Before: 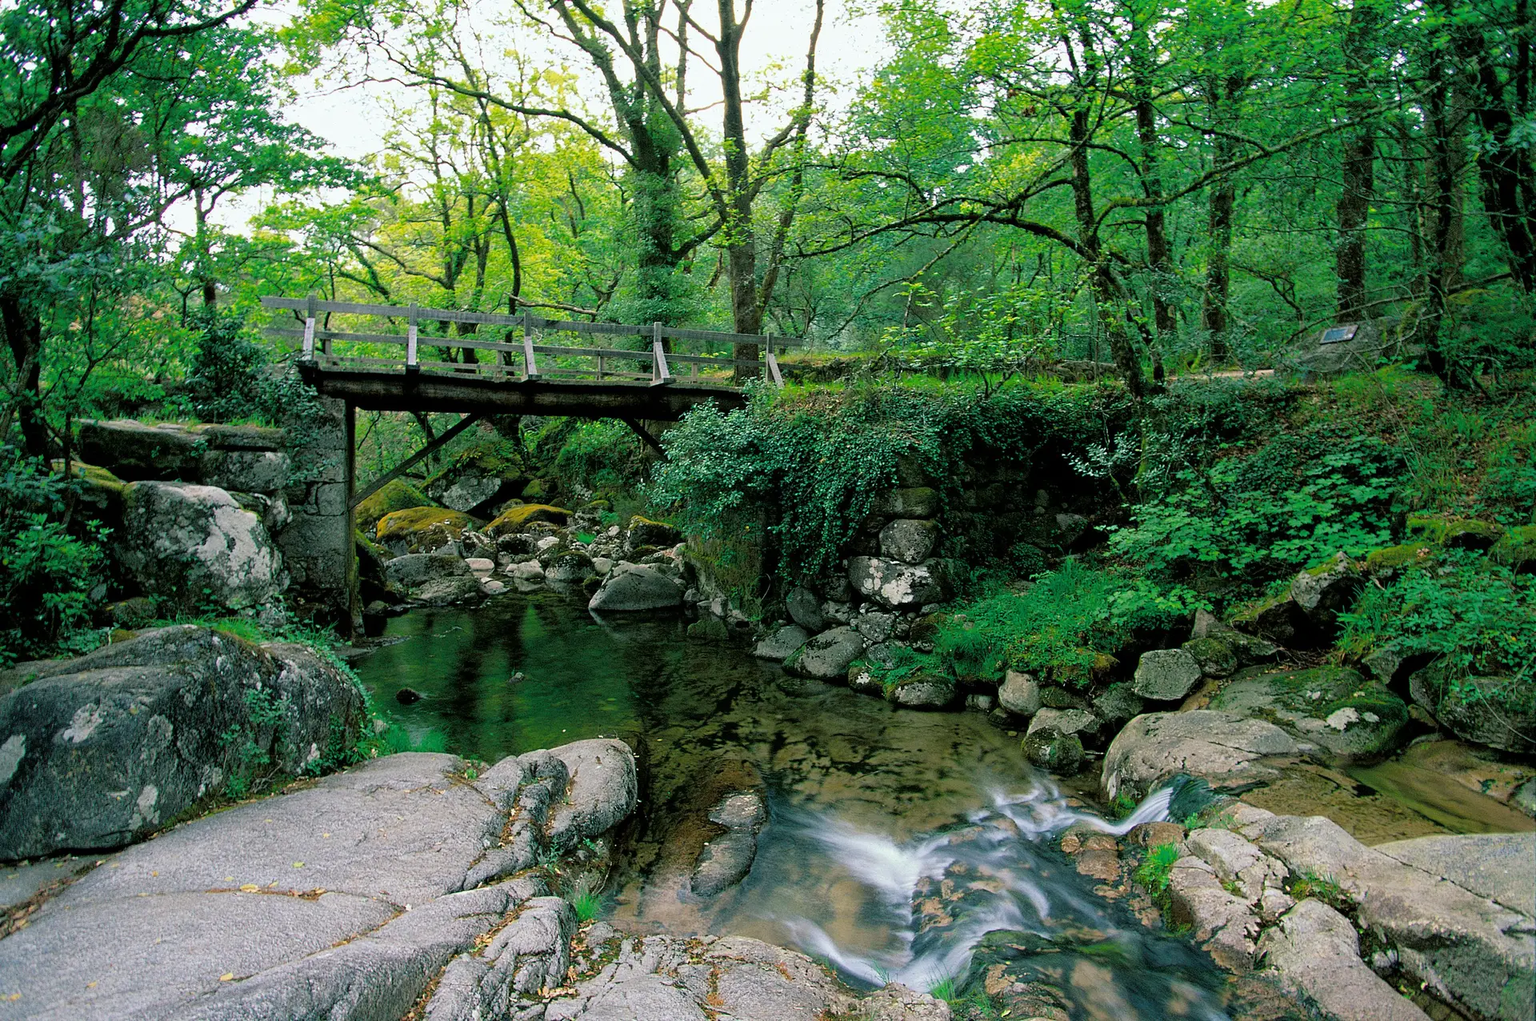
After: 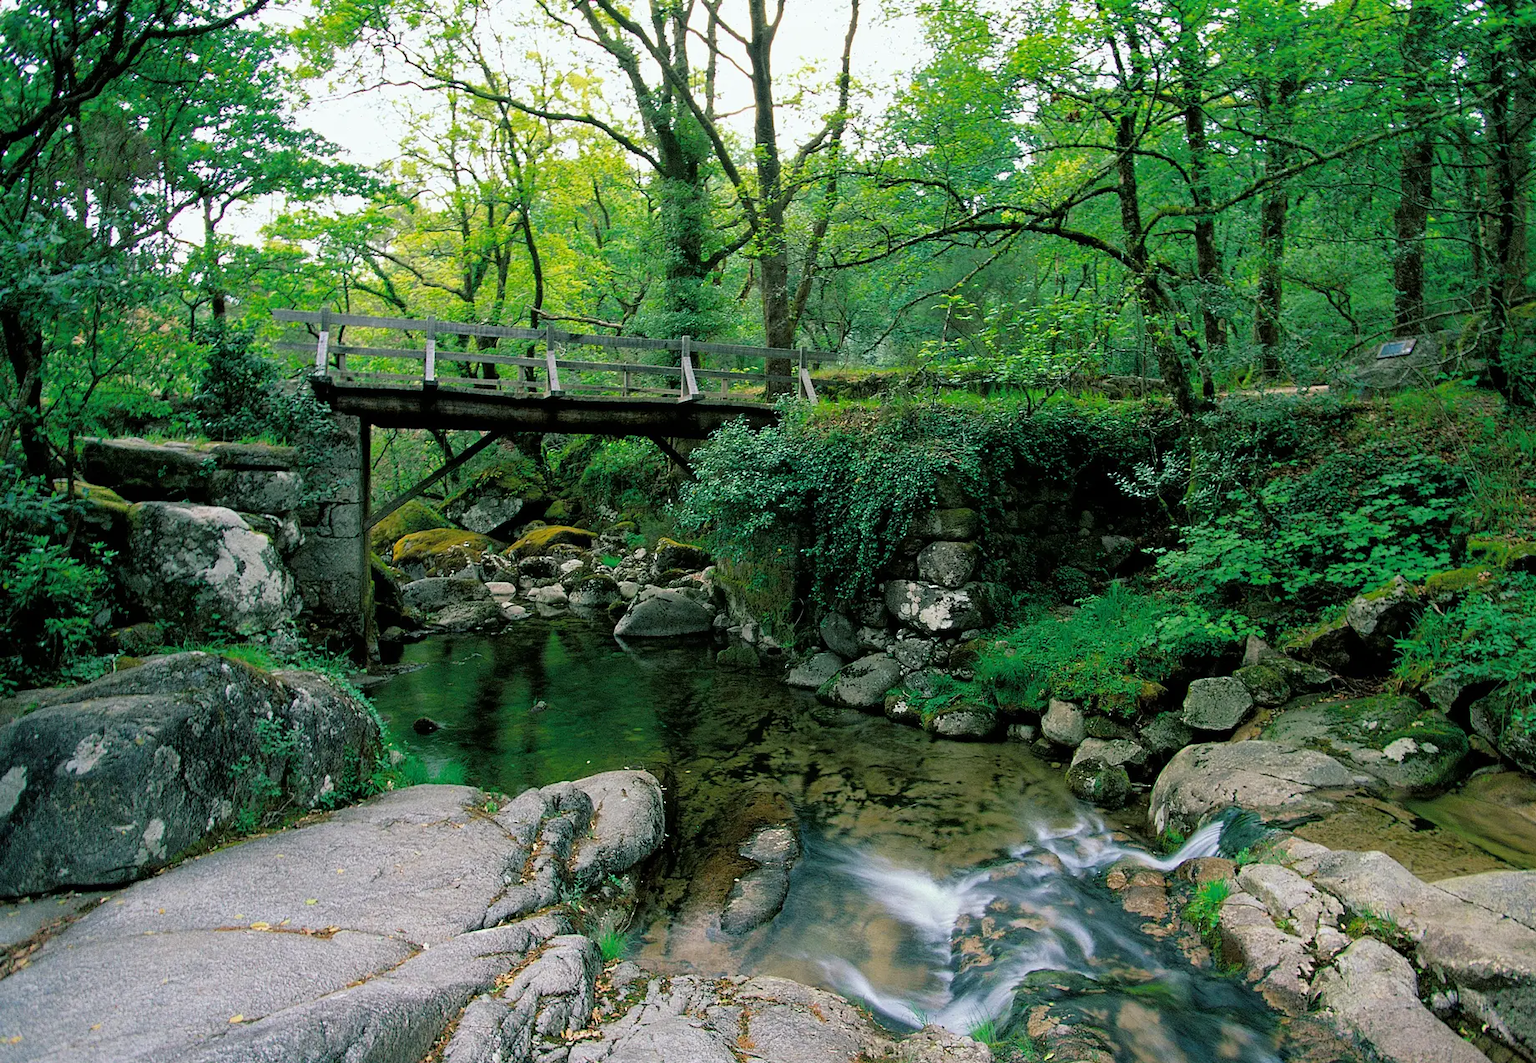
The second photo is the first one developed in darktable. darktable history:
crop: right 4.074%, bottom 0.031%
